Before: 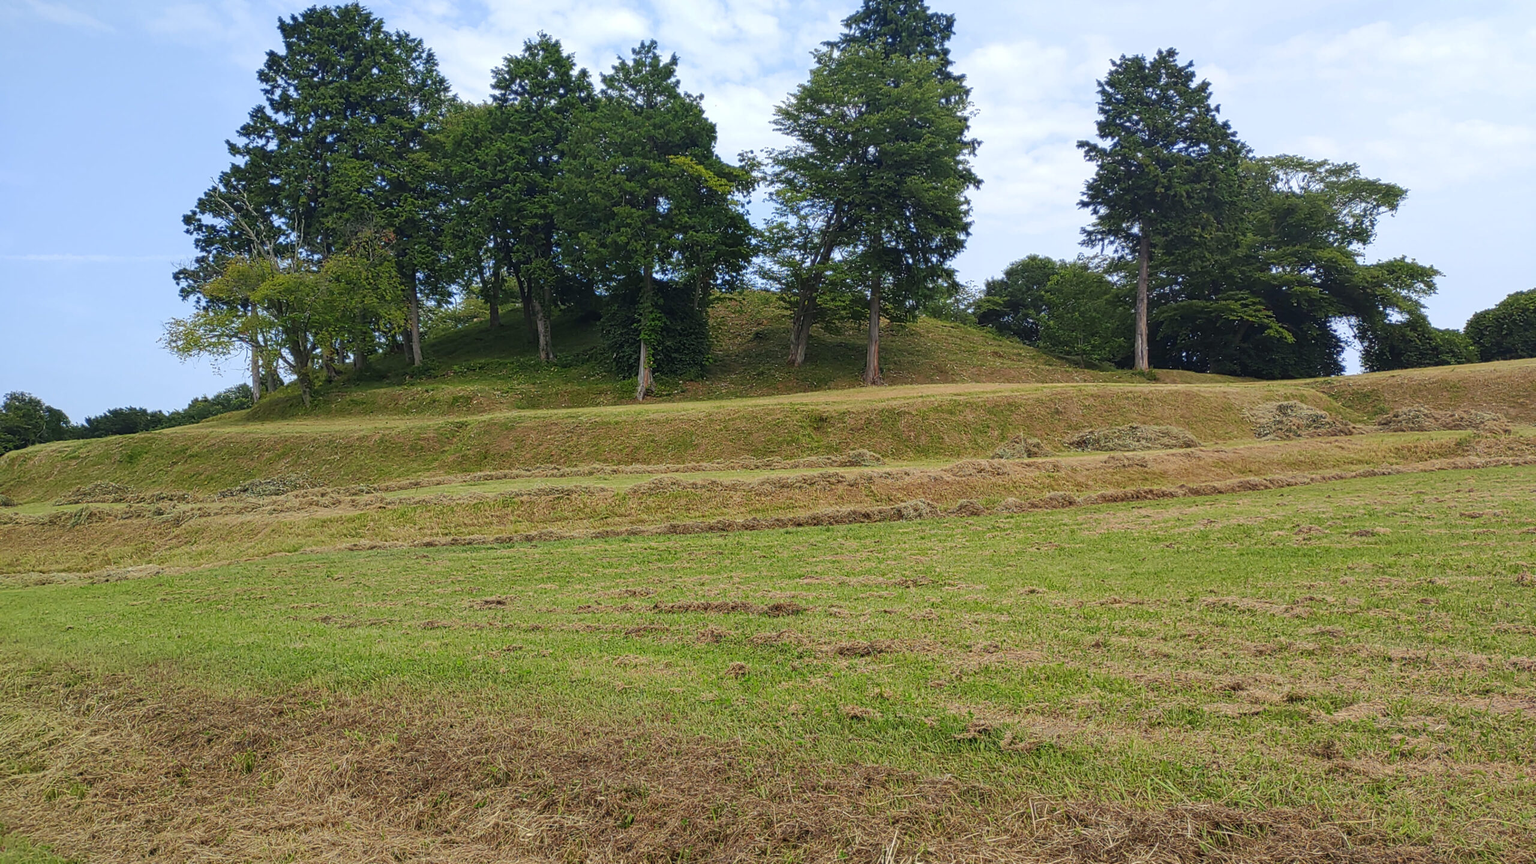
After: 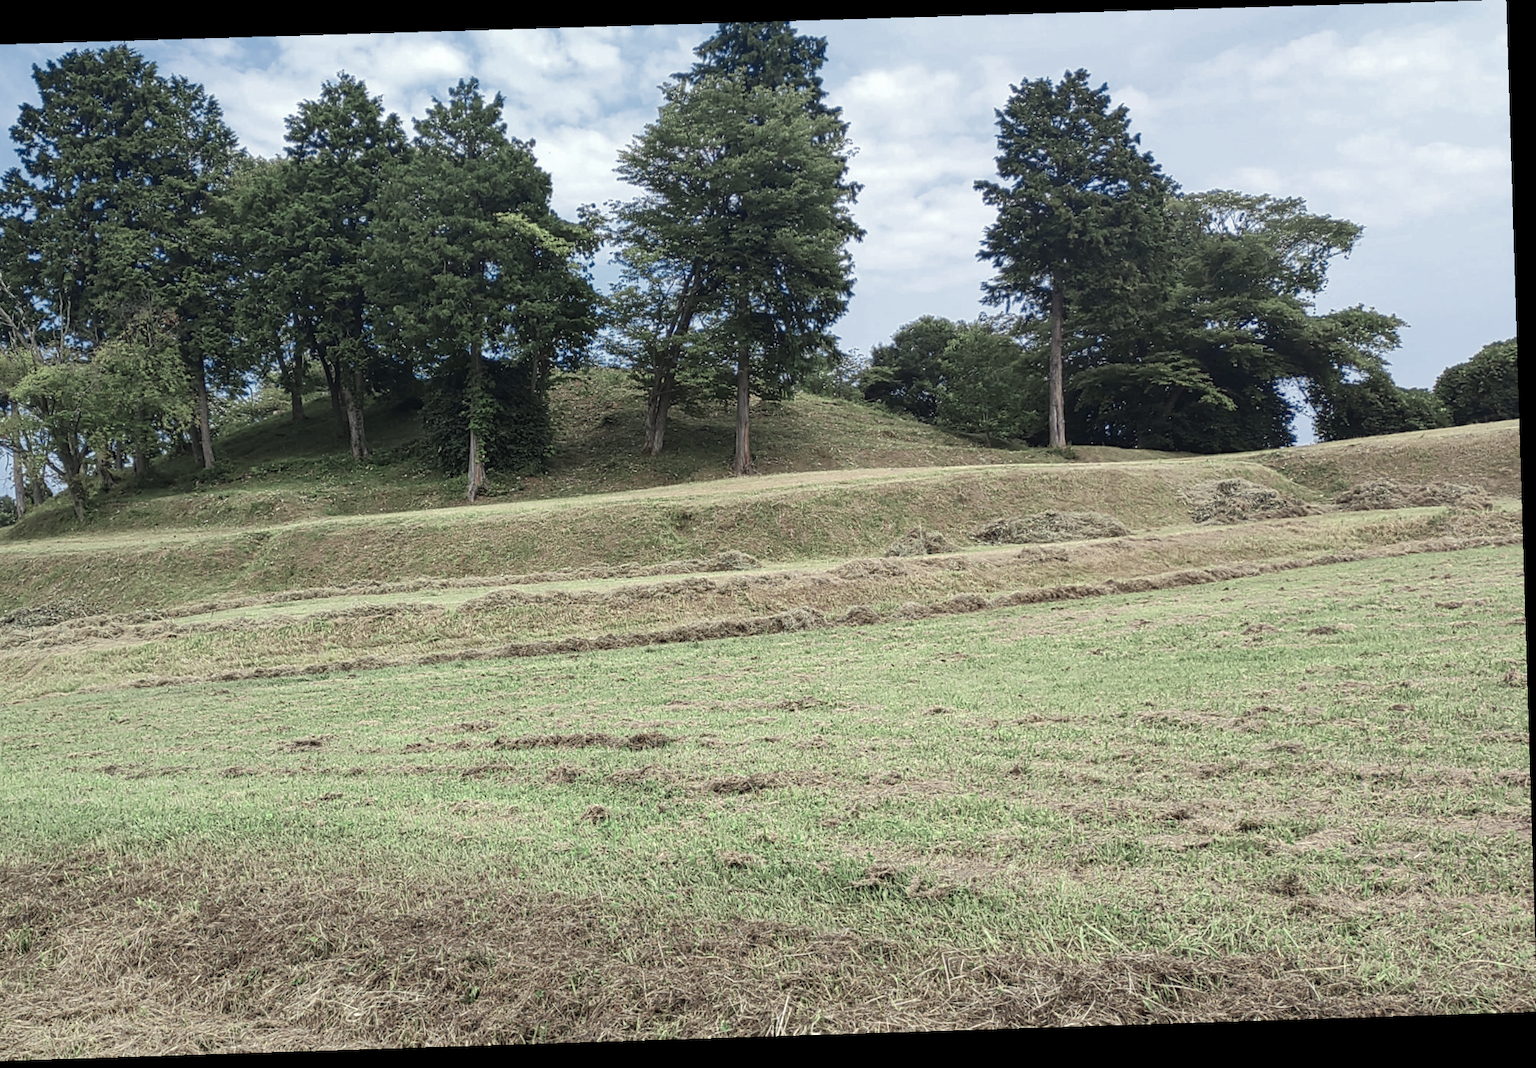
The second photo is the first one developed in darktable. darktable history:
crop: left 16.145%
vibrance: vibrance 14%
rotate and perspective: rotation -1.77°, lens shift (horizontal) 0.004, automatic cropping off
color zones: curves: ch0 [(0.25, 0.667) (0.758, 0.368)]; ch1 [(0.215, 0.245) (0.761, 0.373)]; ch2 [(0.247, 0.554) (0.761, 0.436)]
